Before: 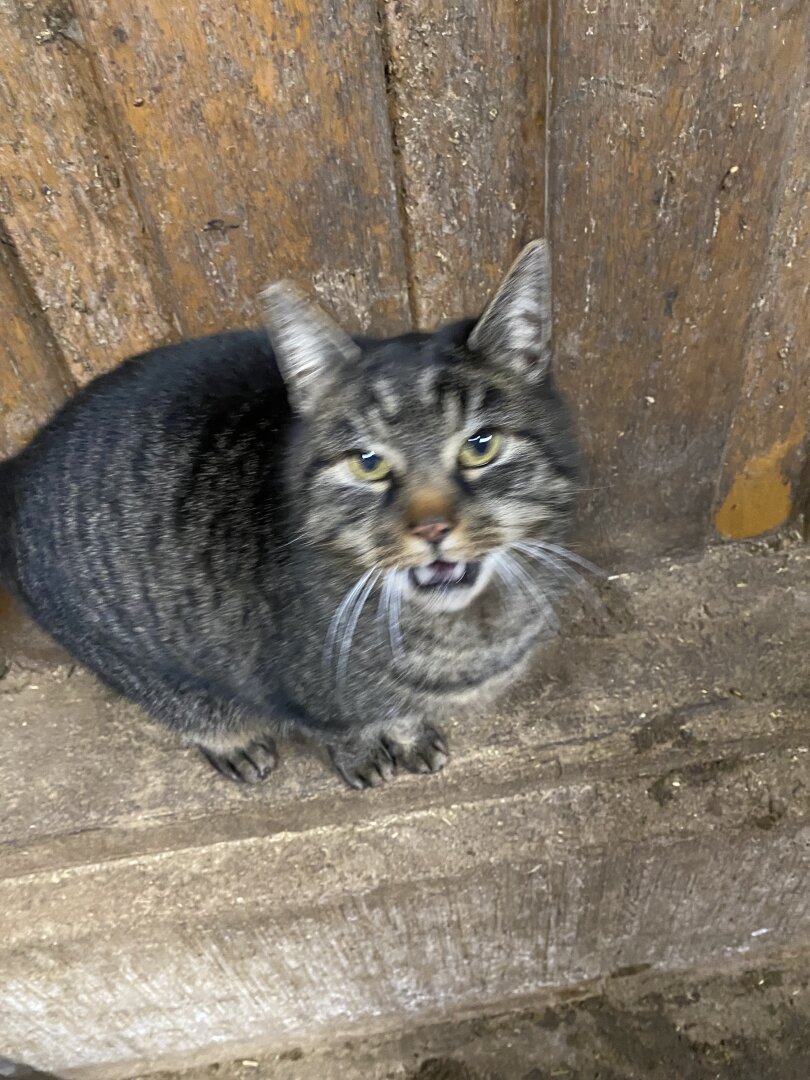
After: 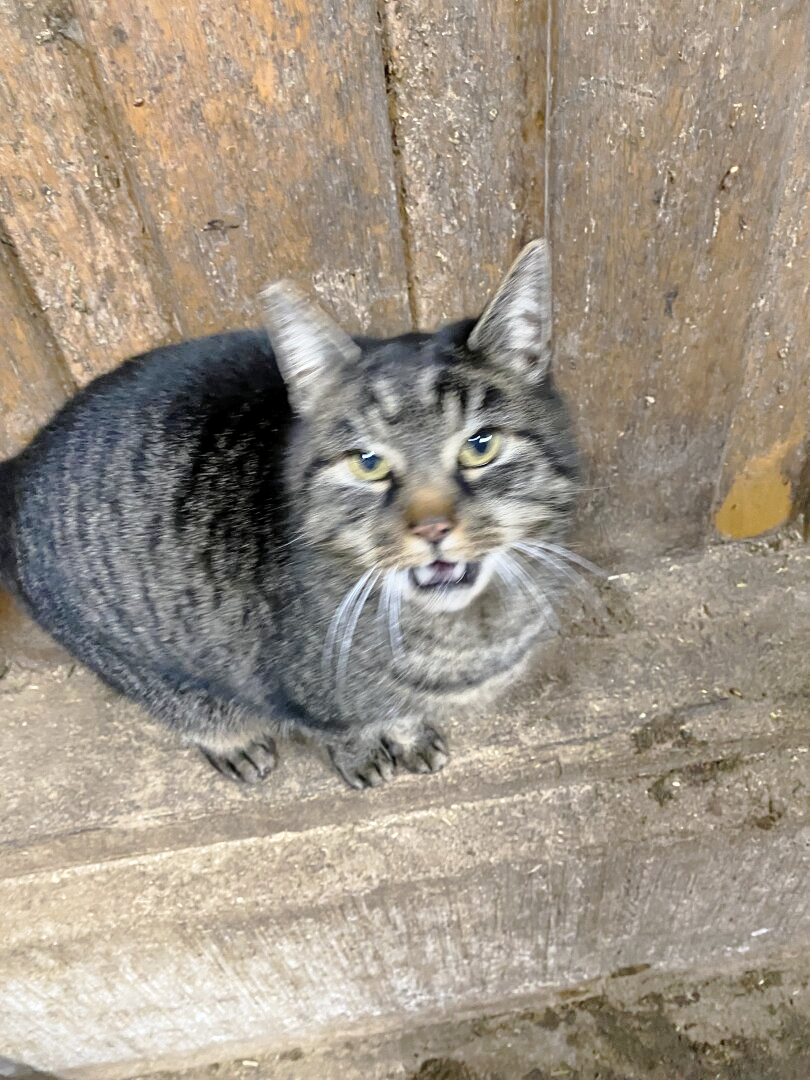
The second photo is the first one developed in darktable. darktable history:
tone curve: curves: ch0 [(0.003, 0.015) (0.104, 0.07) (0.236, 0.218) (0.401, 0.443) (0.495, 0.55) (0.65, 0.68) (0.832, 0.858) (1, 0.977)]; ch1 [(0, 0) (0.161, 0.092) (0.35, 0.33) (0.379, 0.401) (0.45, 0.466) (0.489, 0.499) (0.55, 0.56) (0.621, 0.615) (0.718, 0.734) (1, 1)]; ch2 [(0, 0) (0.369, 0.427) (0.44, 0.434) (0.502, 0.501) (0.557, 0.55) (0.586, 0.59) (1, 1)], preserve colors none
contrast brightness saturation: brightness 0.152
exposure: black level correction 0.001, compensate highlight preservation false
local contrast: mode bilateral grid, contrast 20, coarseness 49, detail 132%, midtone range 0.2
